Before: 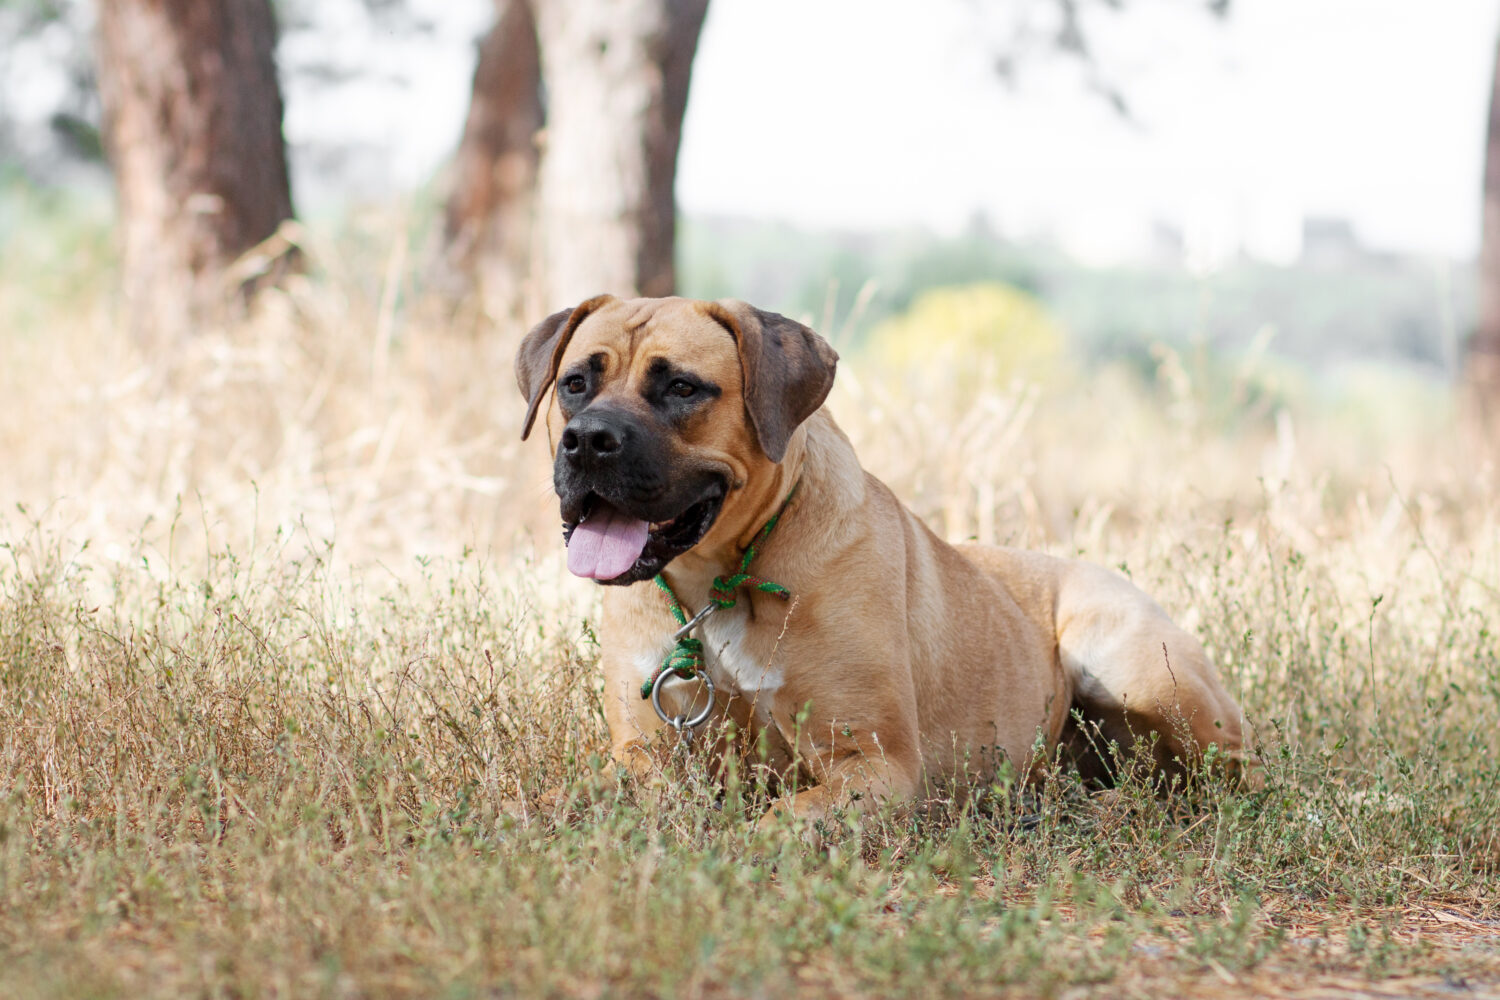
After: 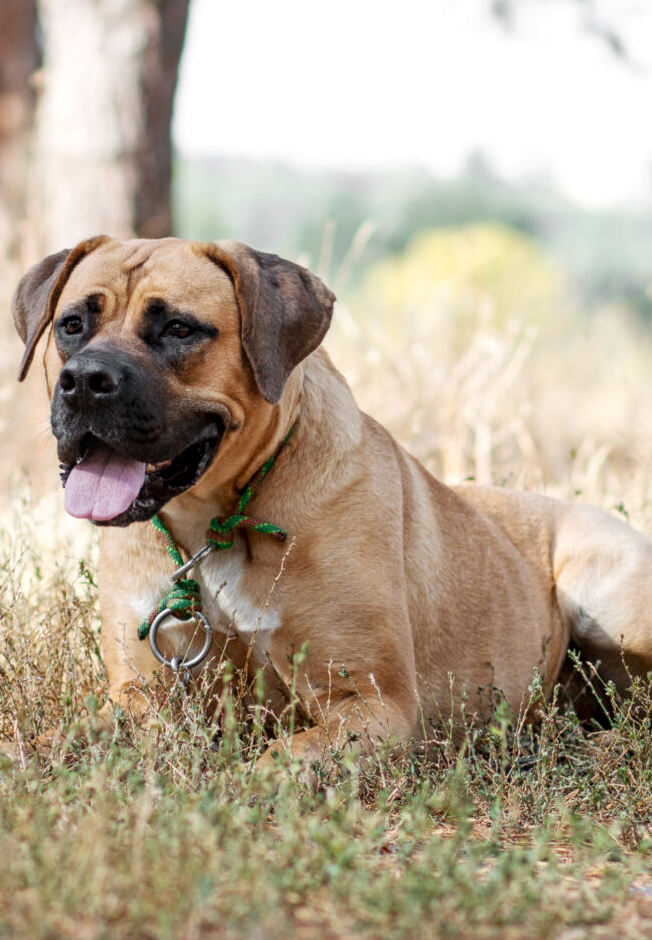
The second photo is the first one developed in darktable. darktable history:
crop: left 33.544%, top 5.987%, right 22.959%
local contrast: detail 130%
